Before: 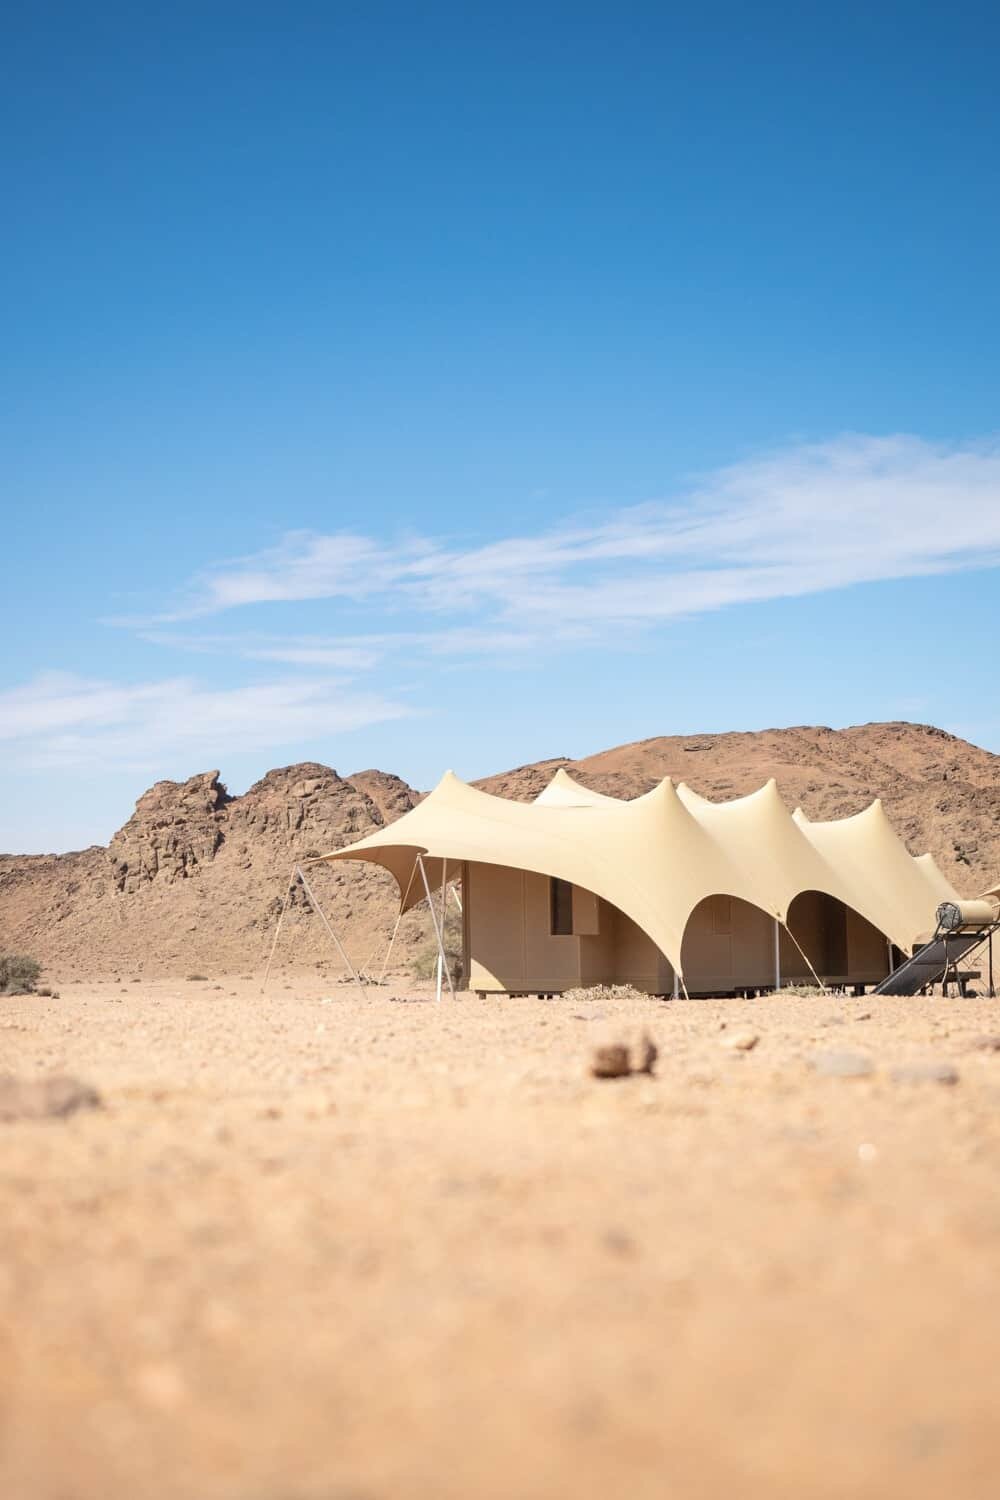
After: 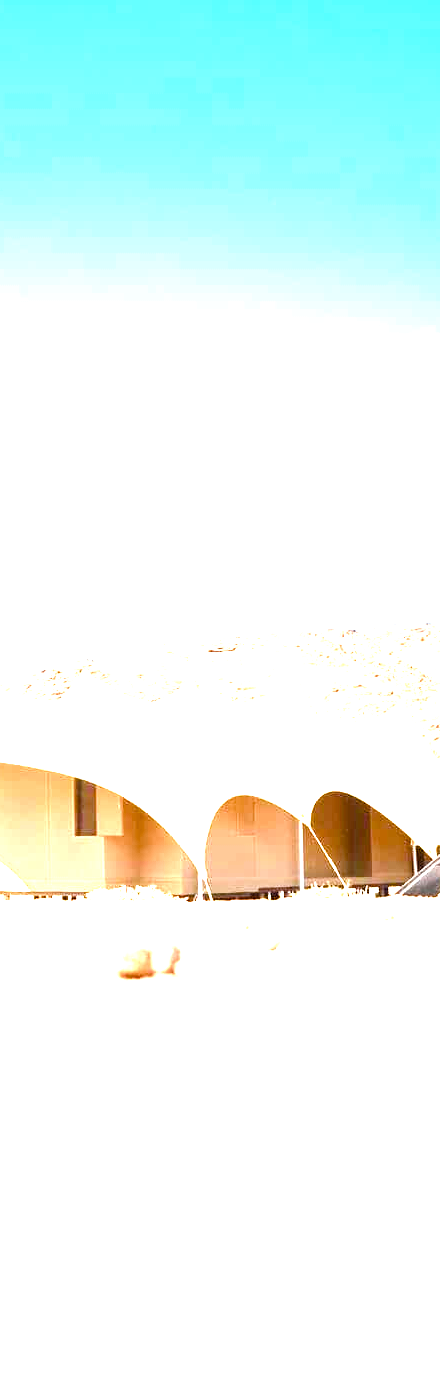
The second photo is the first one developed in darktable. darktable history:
crop: left 47.628%, top 6.643%, right 7.874%
color balance rgb: linear chroma grading › shadows -2.2%, linear chroma grading › highlights -15%, linear chroma grading › global chroma -10%, linear chroma grading › mid-tones -10%, perceptual saturation grading › global saturation 45%, perceptual saturation grading › highlights -50%, perceptual saturation grading › shadows 30%, perceptual brilliance grading › global brilliance 18%, global vibrance 45%
exposure: exposure 2.207 EV, compensate highlight preservation false
